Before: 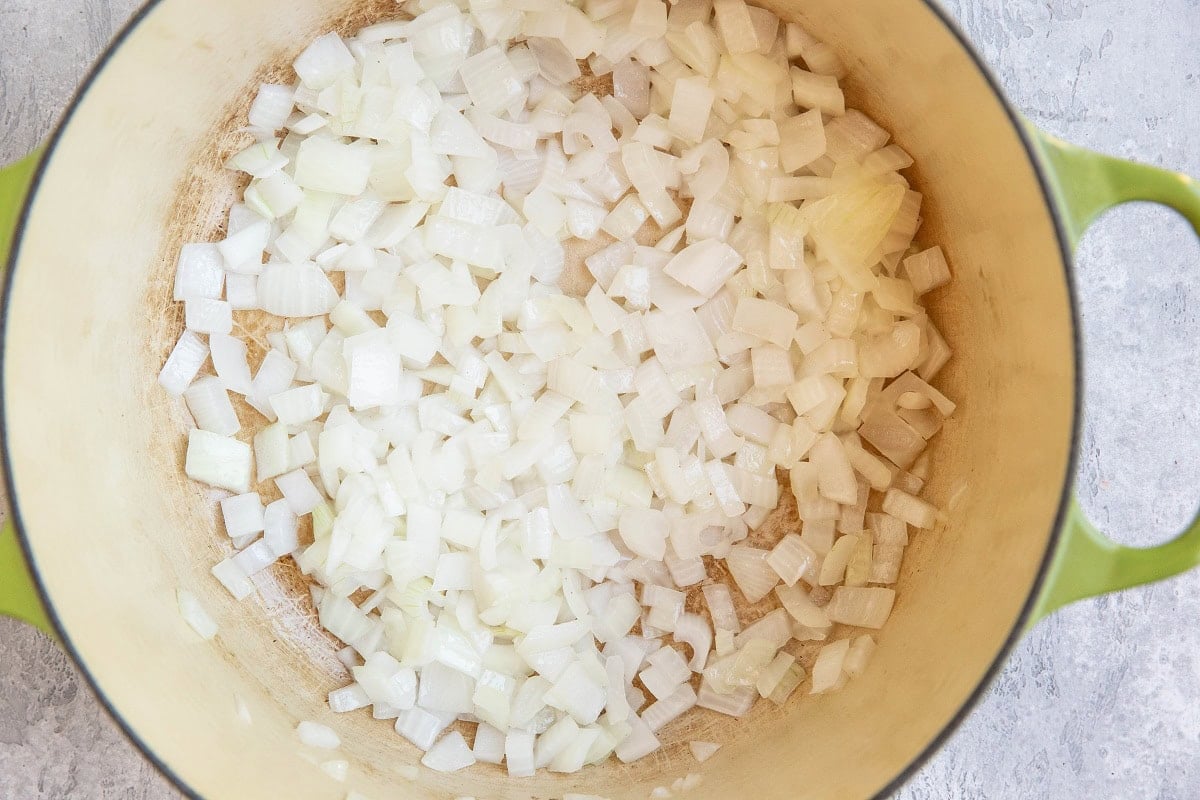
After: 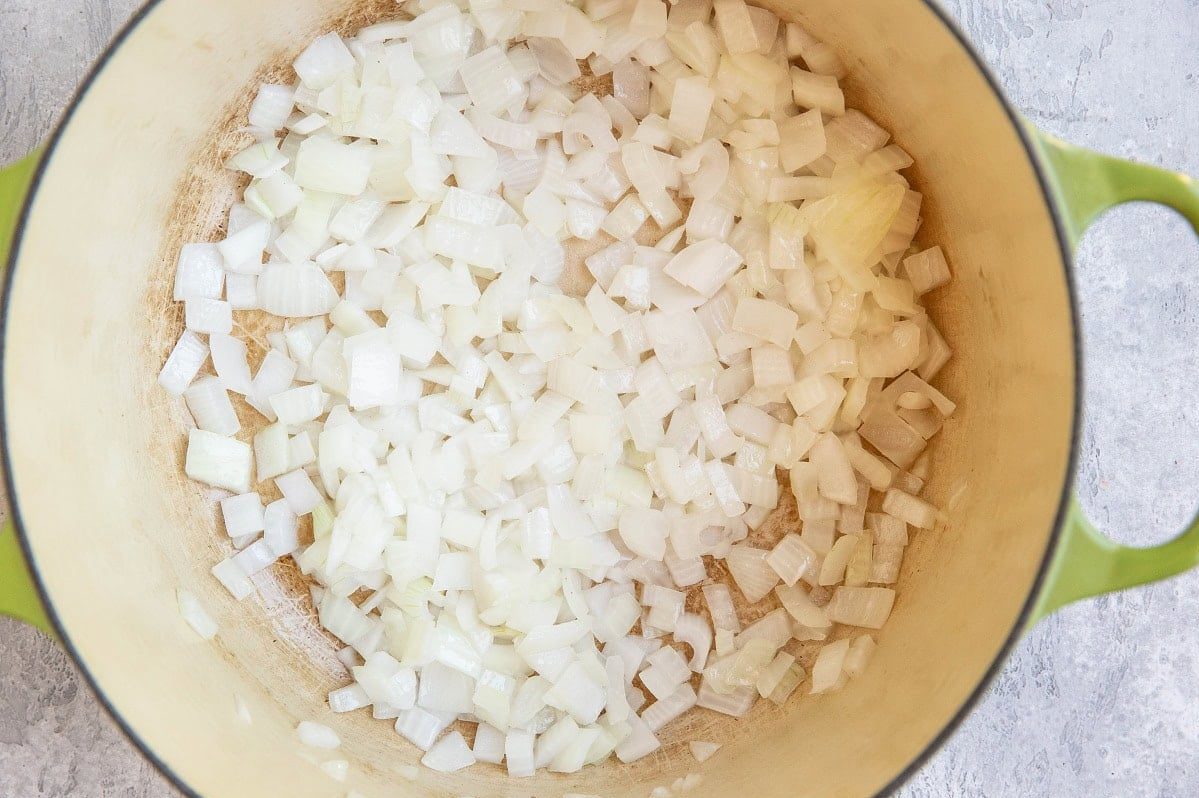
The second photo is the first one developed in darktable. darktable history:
crop: top 0.04%, bottom 0.201%
